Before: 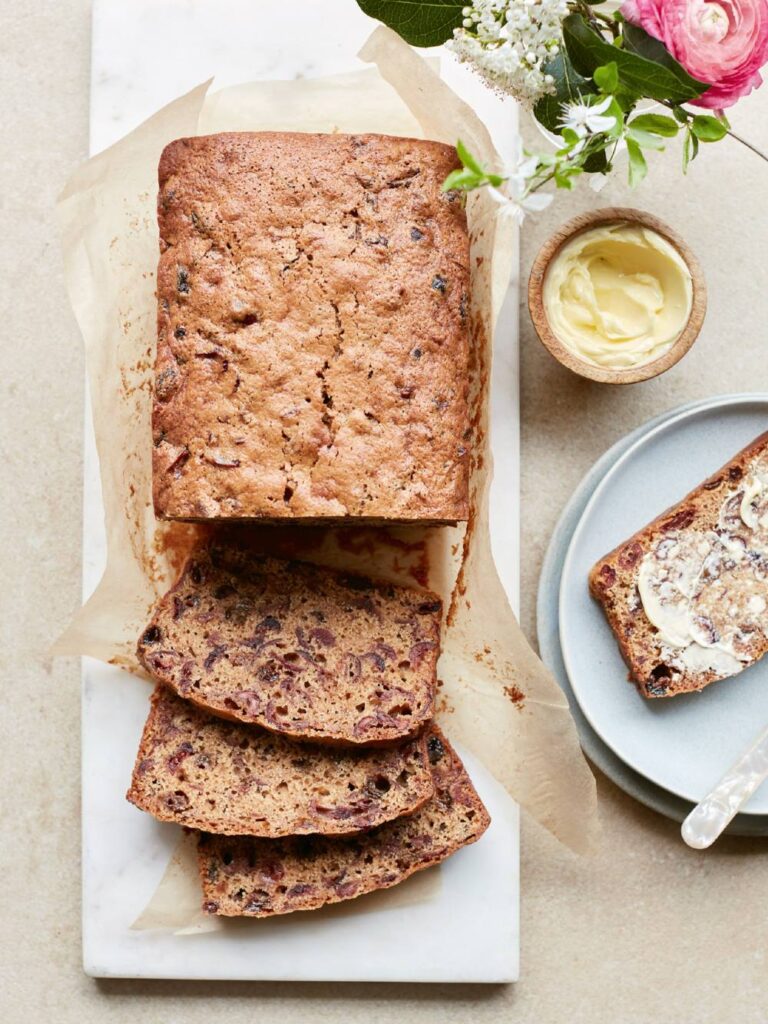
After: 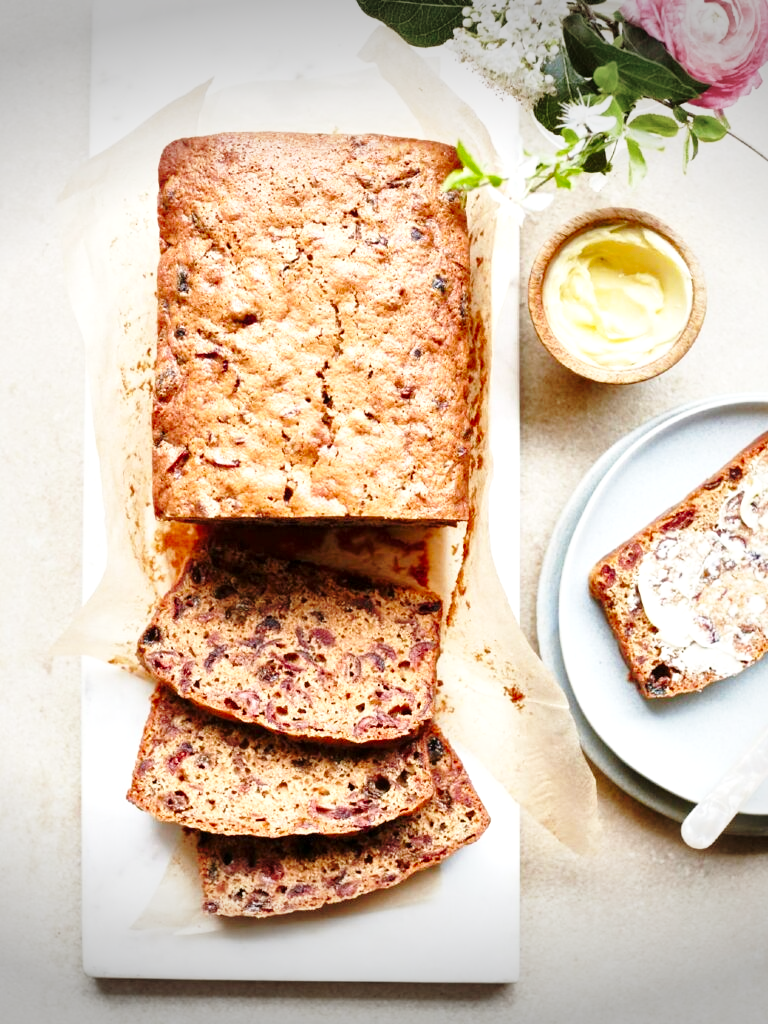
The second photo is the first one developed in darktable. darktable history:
local contrast: mode bilateral grid, contrast 19, coarseness 51, detail 162%, midtone range 0.2
contrast brightness saturation: contrast 0.034, brightness 0.063, saturation 0.126
vignetting: fall-off start 99.88%, width/height ratio 1.322
base curve: curves: ch0 [(0, 0) (0.028, 0.03) (0.121, 0.232) (0.46, 0.748) (0.859, 0.968) (1, 1)], preserve colors none
